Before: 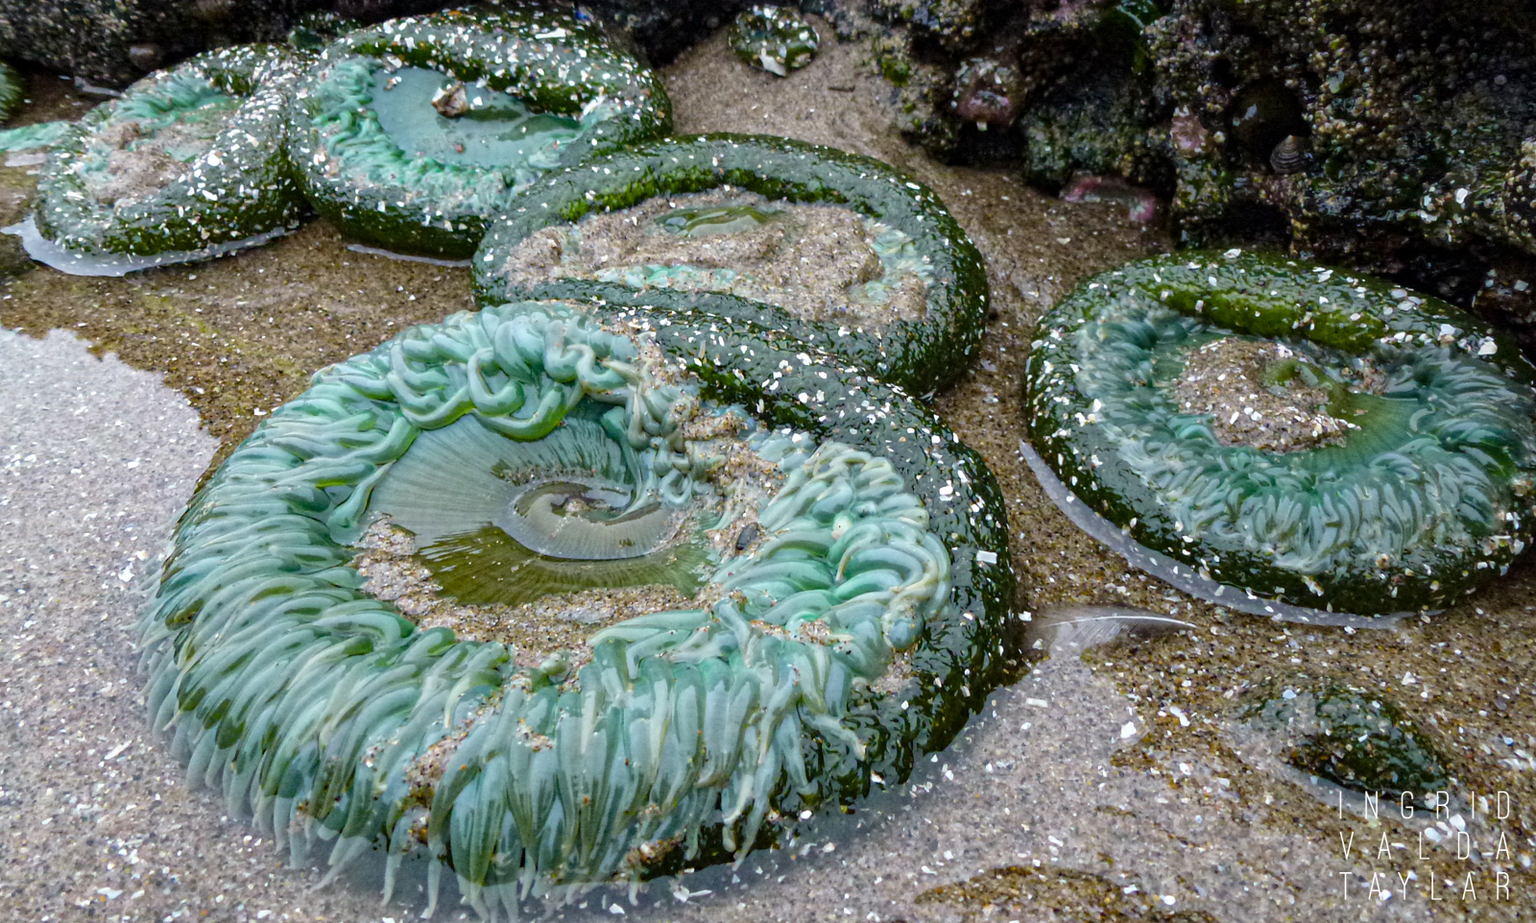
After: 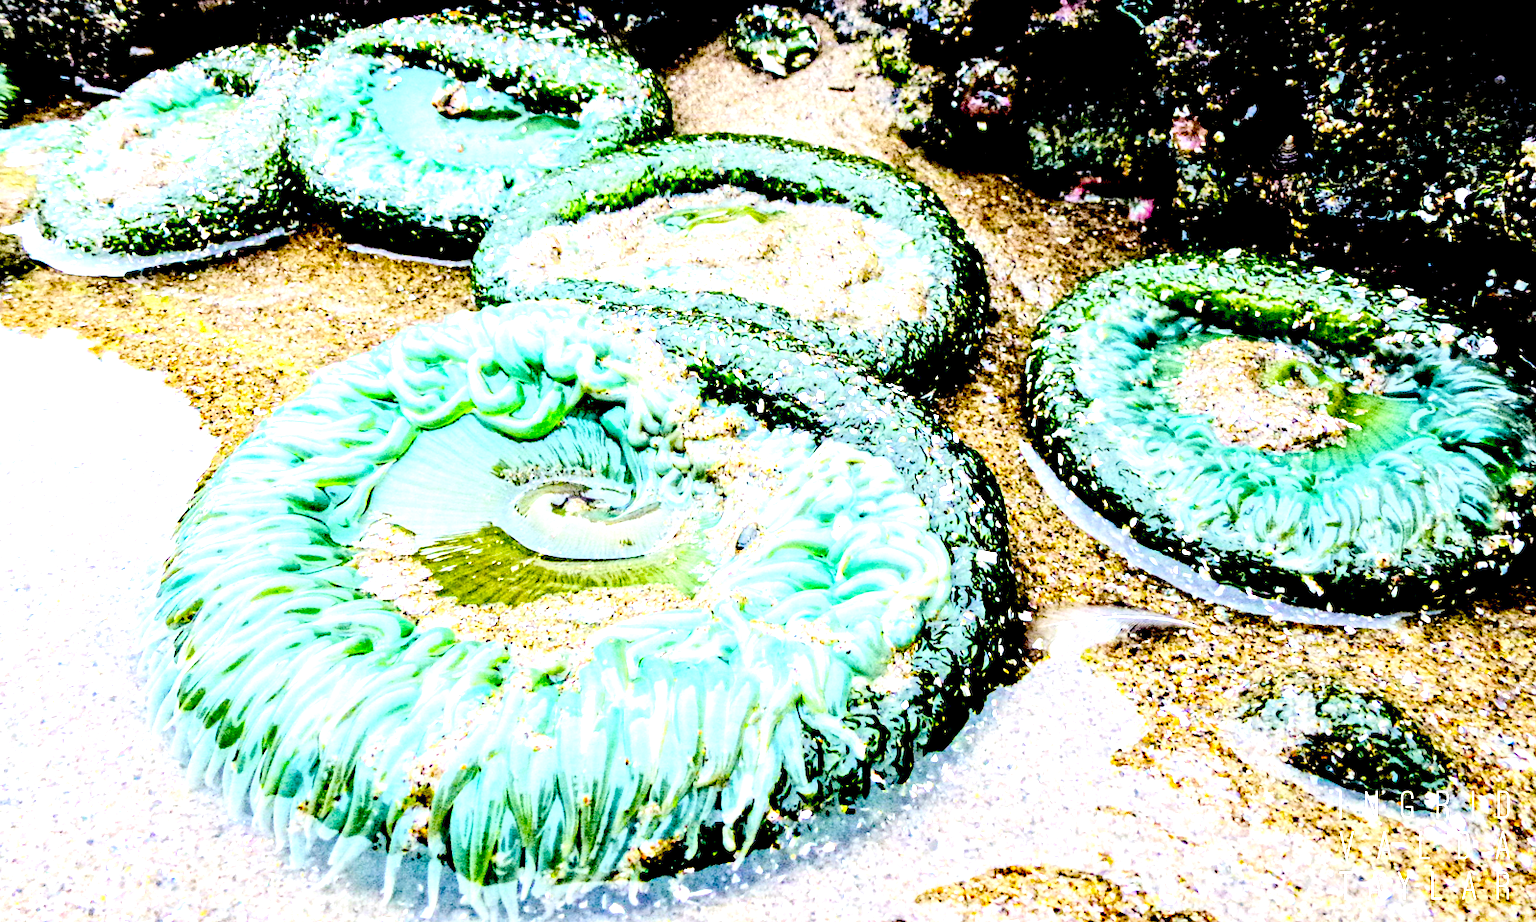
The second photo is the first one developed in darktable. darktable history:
levels: white 99.95%, levels [0, 0.43, 0.859]
exposure: black level correction 0.036, exposure 0.907 EV, compensate exposure bias true, compensate highlight preservation false
tone equalizer: -7 EV 0.149 EV, -6 EV 0.563 EV, -5 EV 1.16 EV, -4 EV 1.29 EV, -3 EV 1.13 EV, -2 EV 0.6 EV, -1 EV 0.164 EV, edges refinement/feathering 500, mask exposure compensation -1.57 EV, preserve details no
